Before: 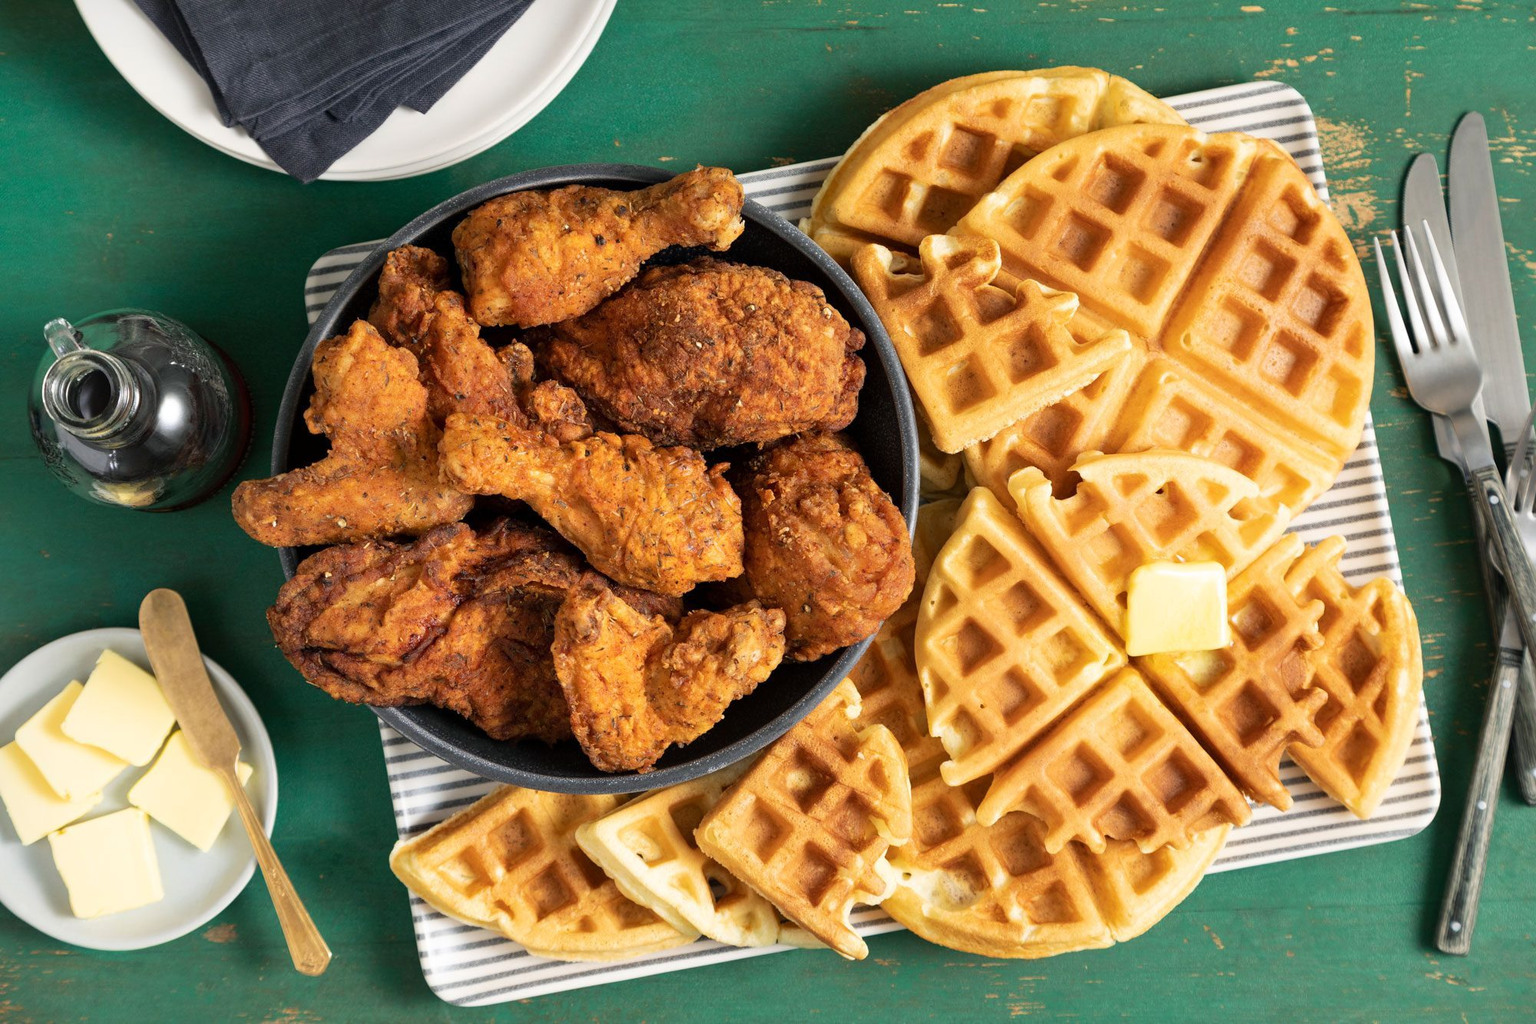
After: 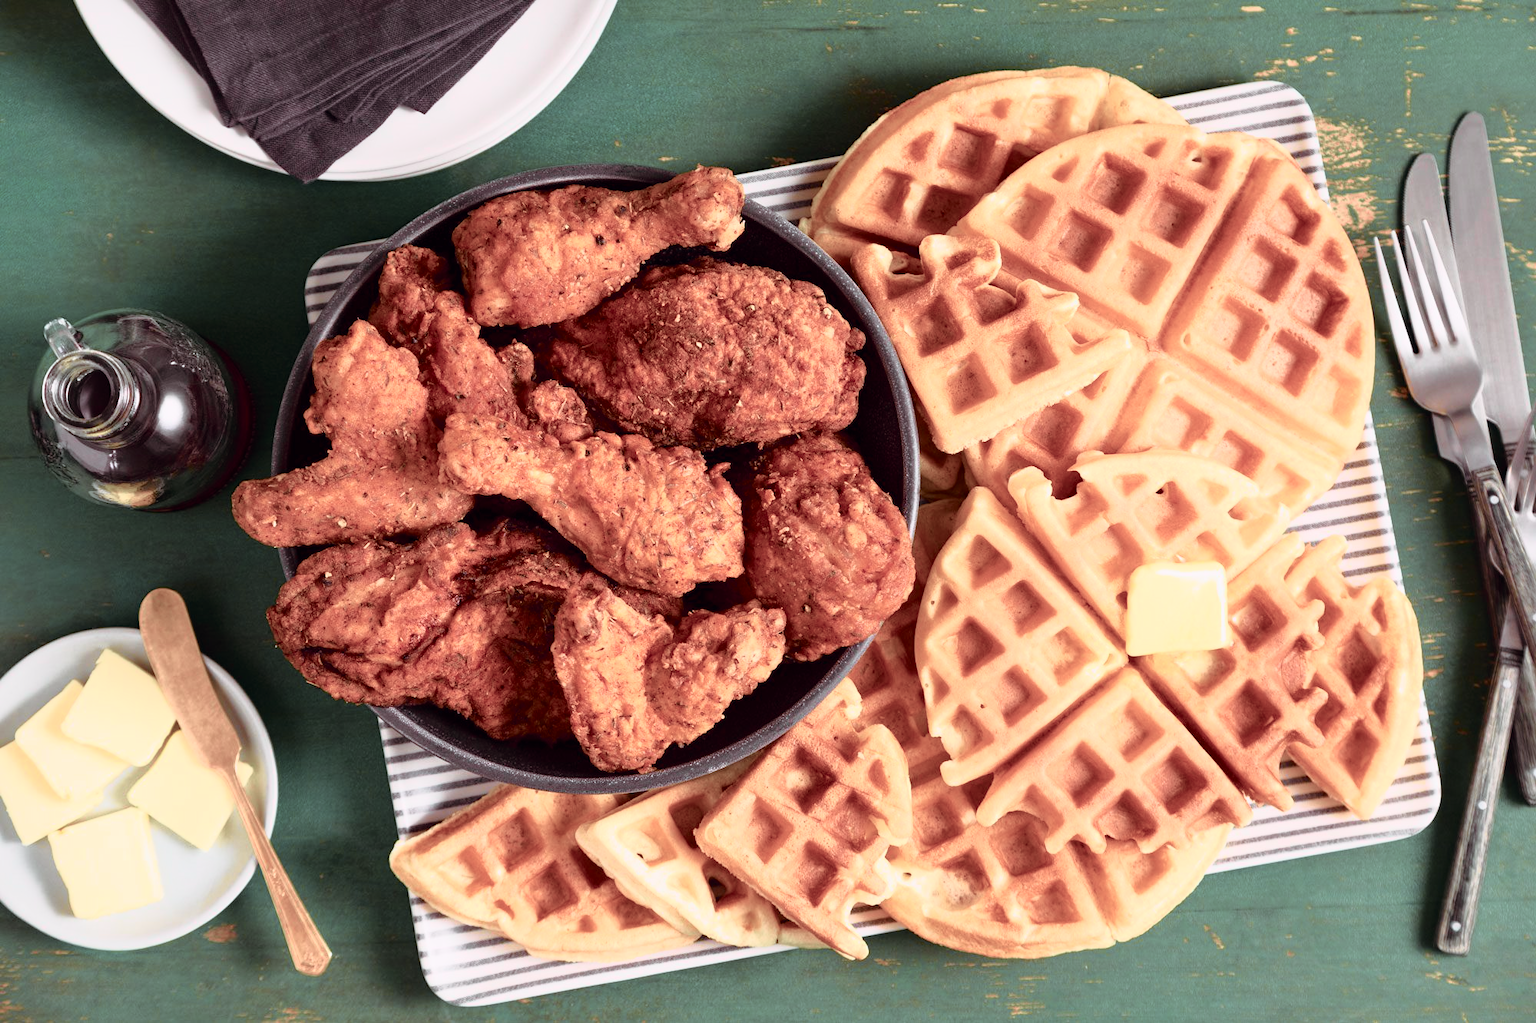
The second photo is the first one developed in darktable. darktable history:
tone curve: curves: ch0 [(0, 0) (0.105, 0.068) (0.195, 0.162) (0.283, 0.283) (0.384, 0.404) (0.485, 0.531) (0.638, 0.681) (0.795, 0.879) (1, 0.977)]; ch1 [(0, 0) (0.161, 0.092) (0.35, 0.33) (0.379, 0.401) (0.456, 0.469) (0.498, 0.506) (0.521, 0.549) (0.58, 0.624) (0.635, 0.671) (1, 1)]; ch2 [(0, 0) (0.371, 0.362) (0.437, 0.437) (0.483, 0.484) (0.53, 0.515) (0.56, 0.58) (0.622, 0.606) (1, 1)], color space Lab, independent channels, preserve colors none
color balance rgb: shadows lift › chroma 9.569%, shadows lift › hue 46.06°, perceptual saturation grading › global saturation -27.555%, global vibrance 20%
